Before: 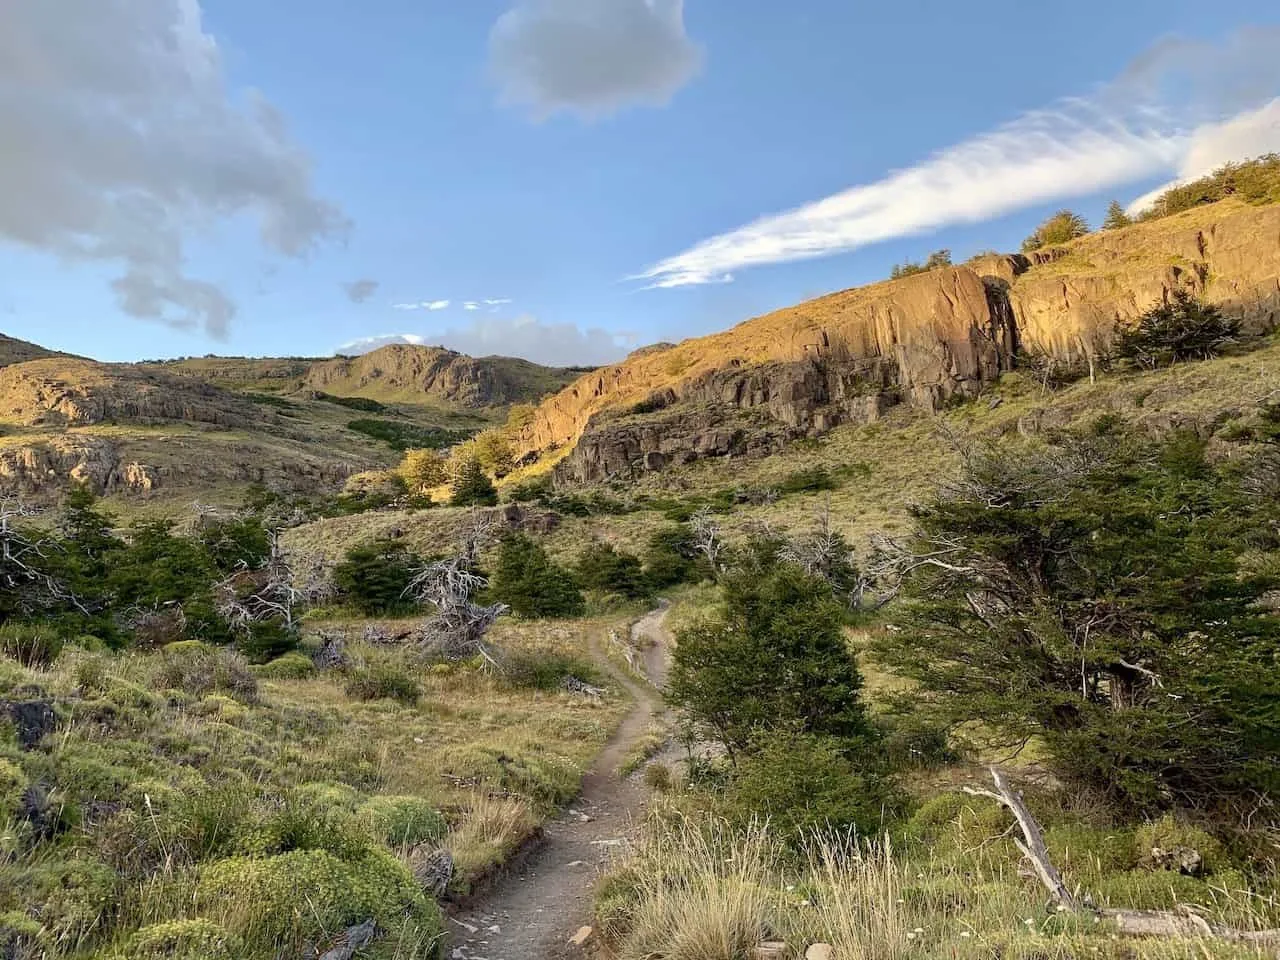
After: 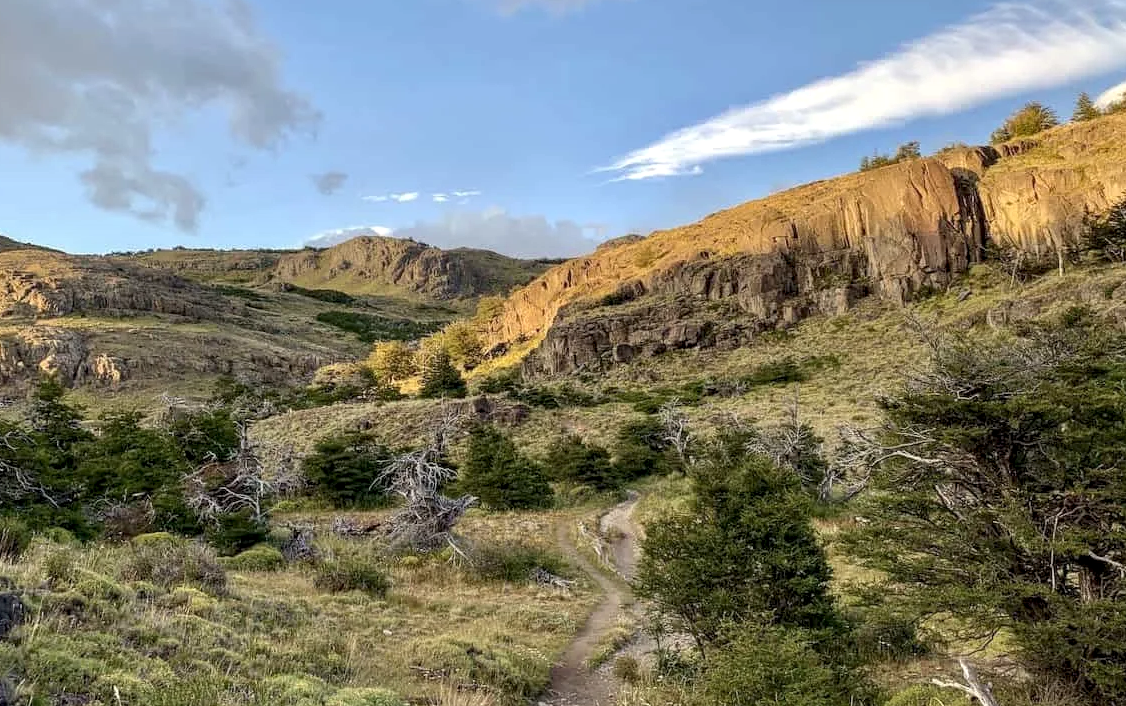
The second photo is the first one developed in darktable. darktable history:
crop and rotate: left 2.425%, top 11.305%, right 9.6%, bottom 15.08%
local contrast: on, module defaults
